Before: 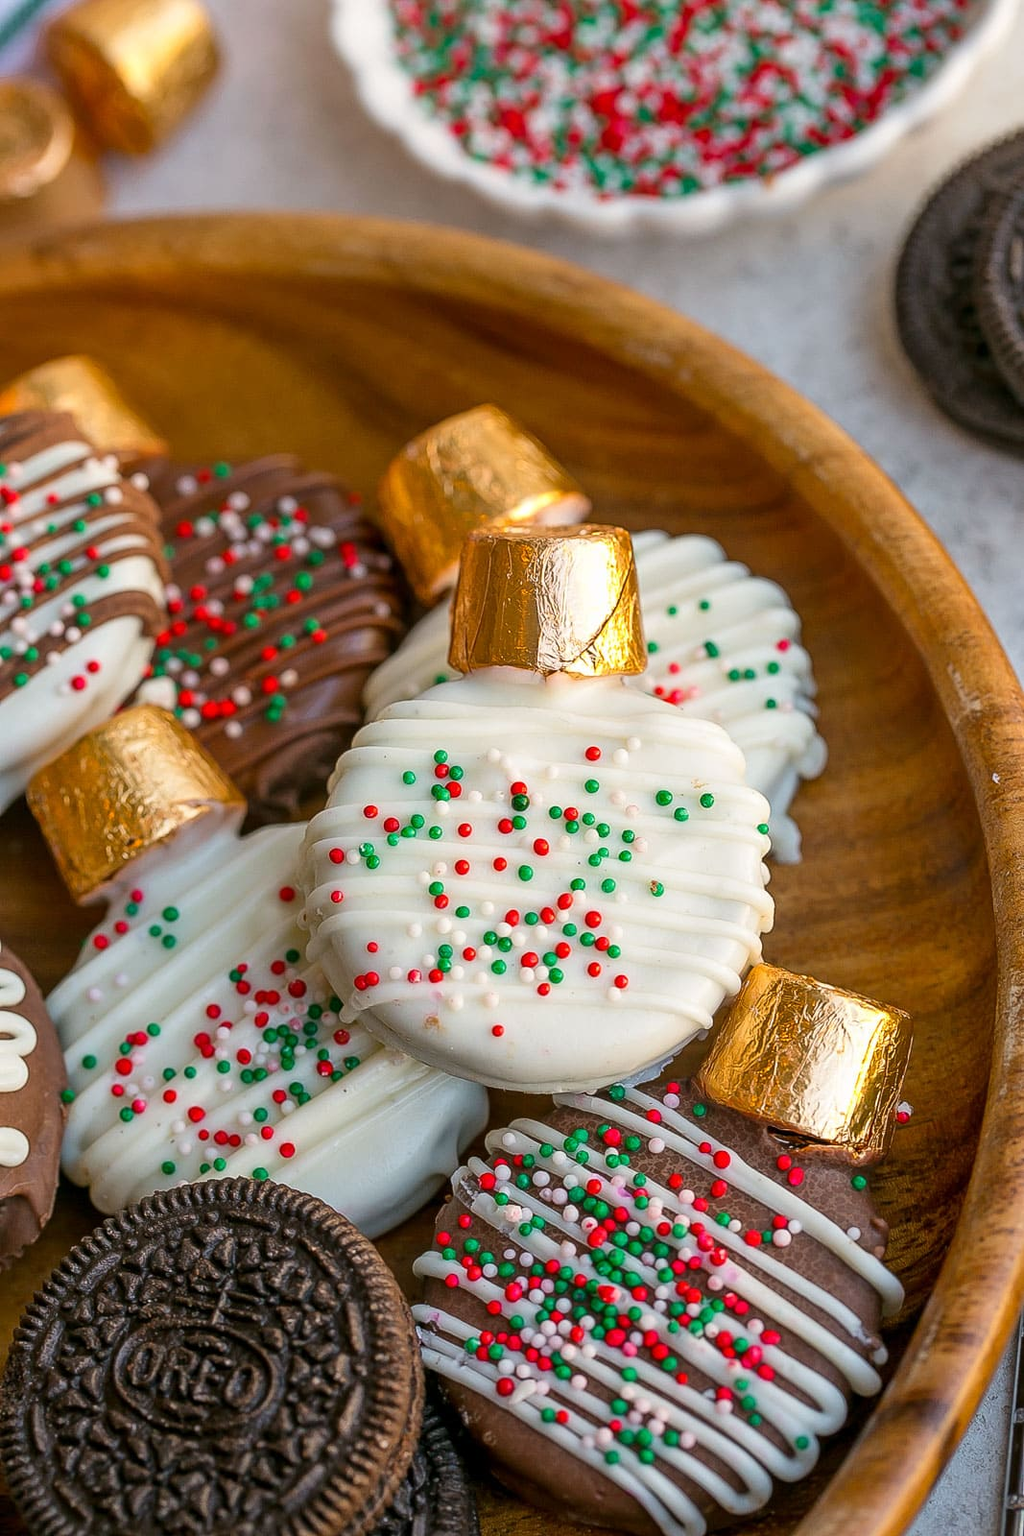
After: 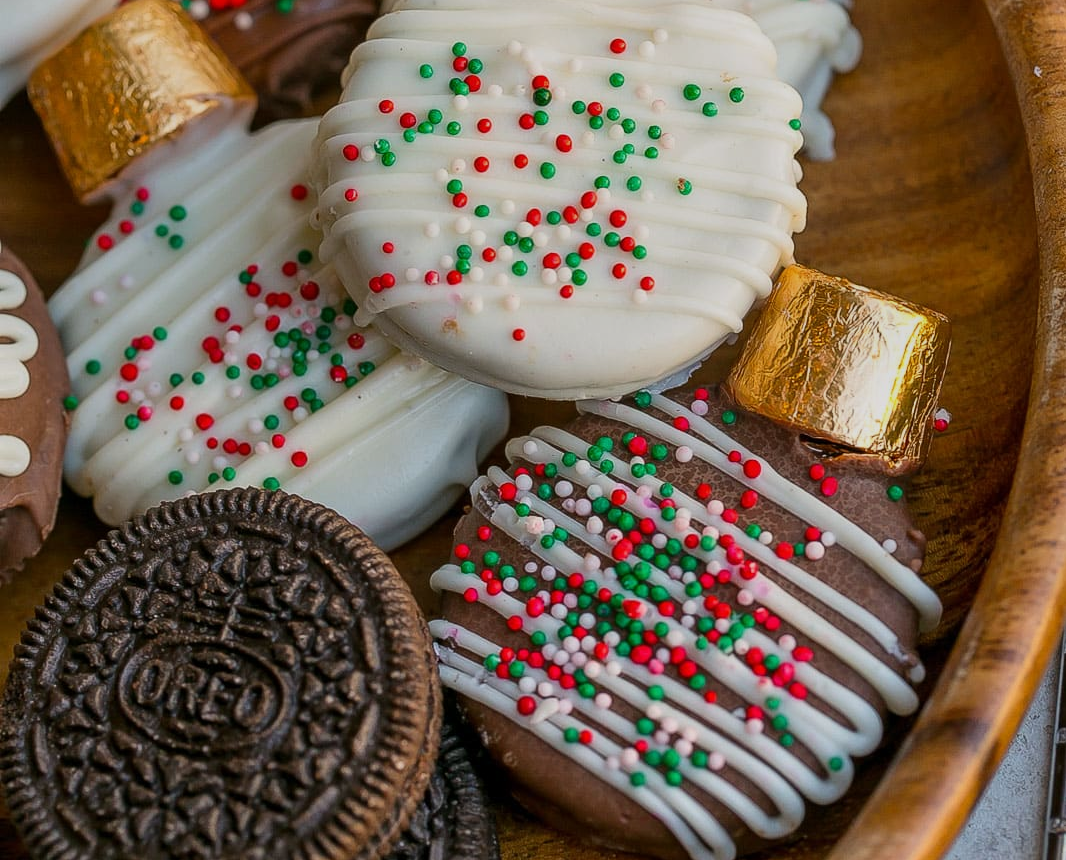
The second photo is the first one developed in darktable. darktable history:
base curve: curves: ch0 [(0, 0) (0.472, 0.508) (1, 1)]
graduated density: rotation 5.63°, offset 76.9
crop and rotate: top 46.237%
